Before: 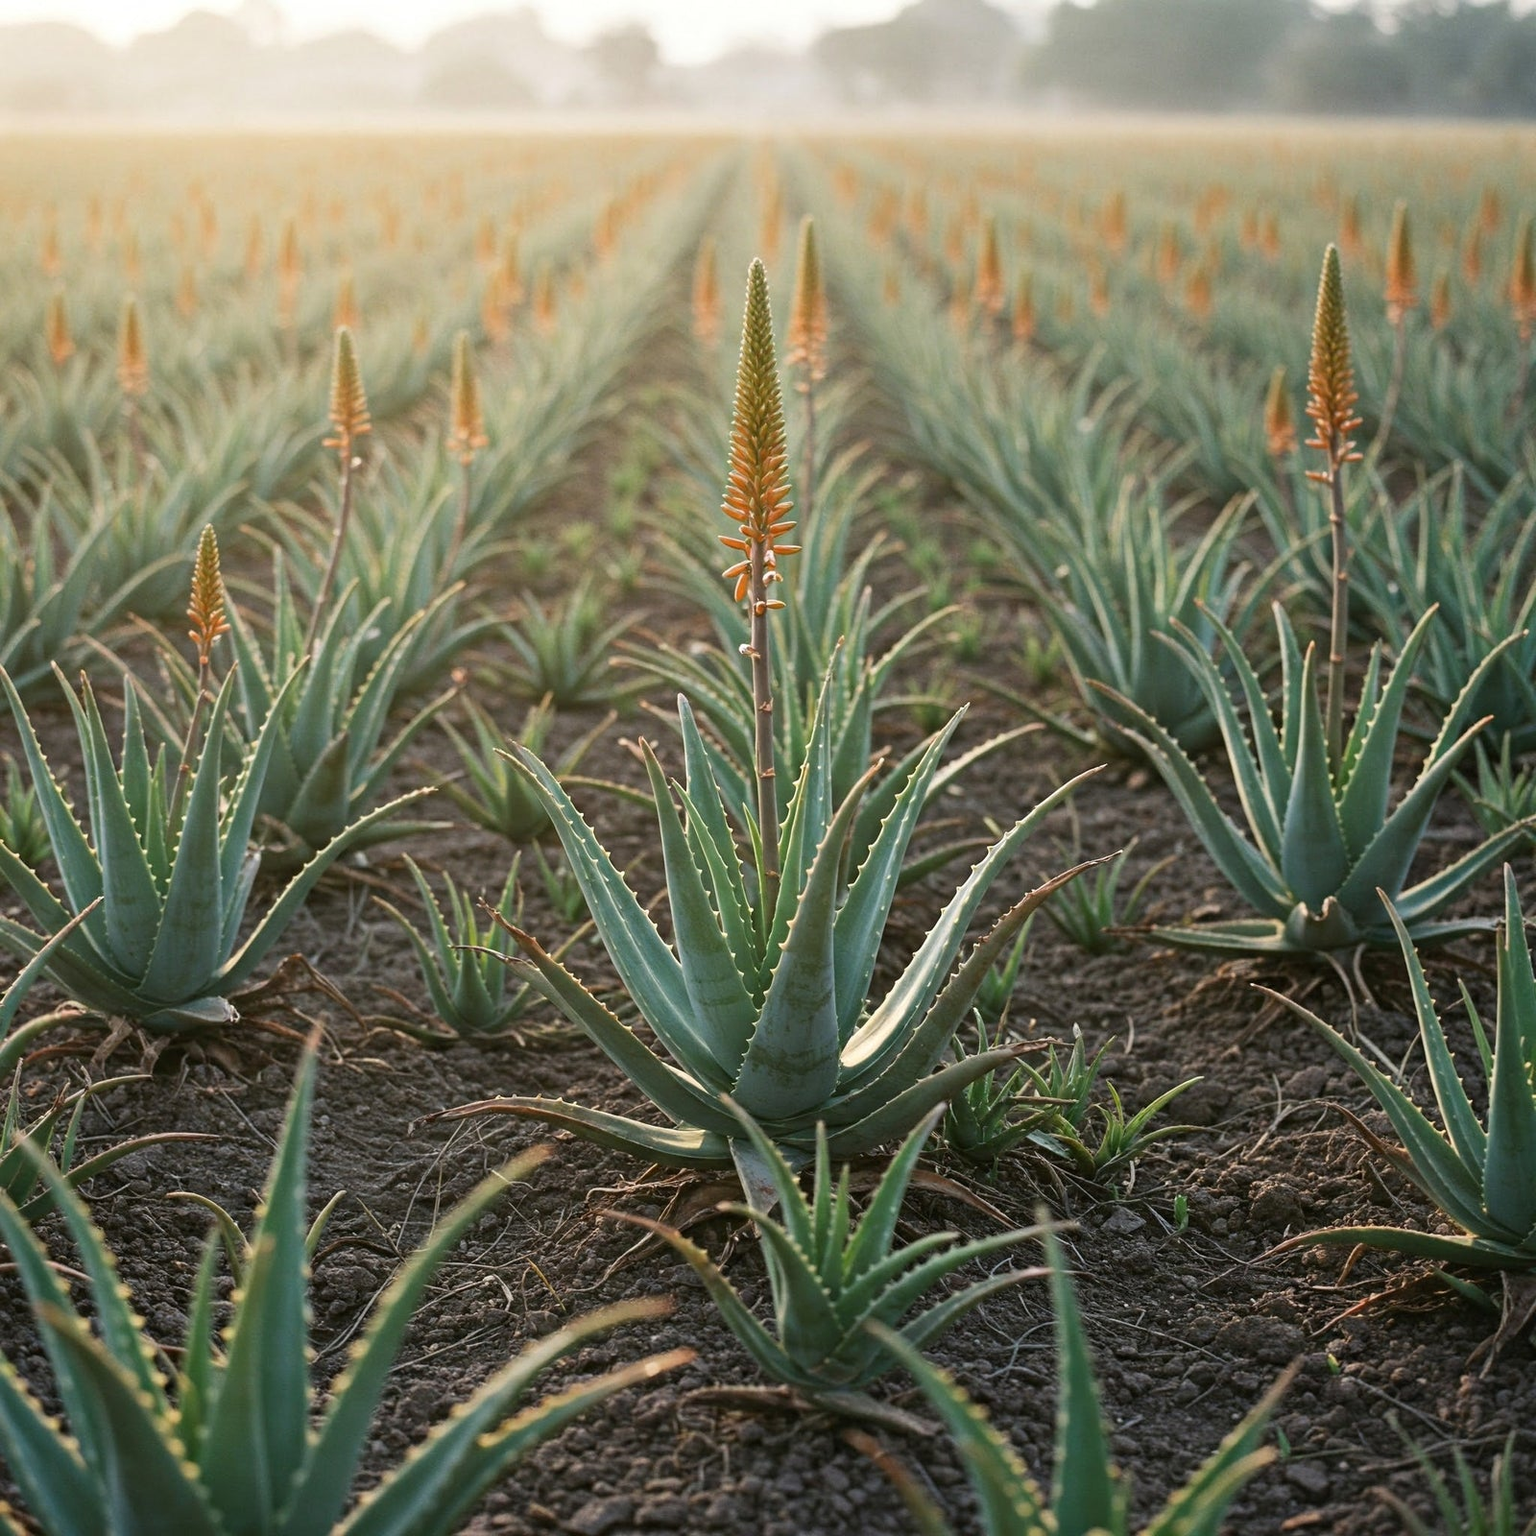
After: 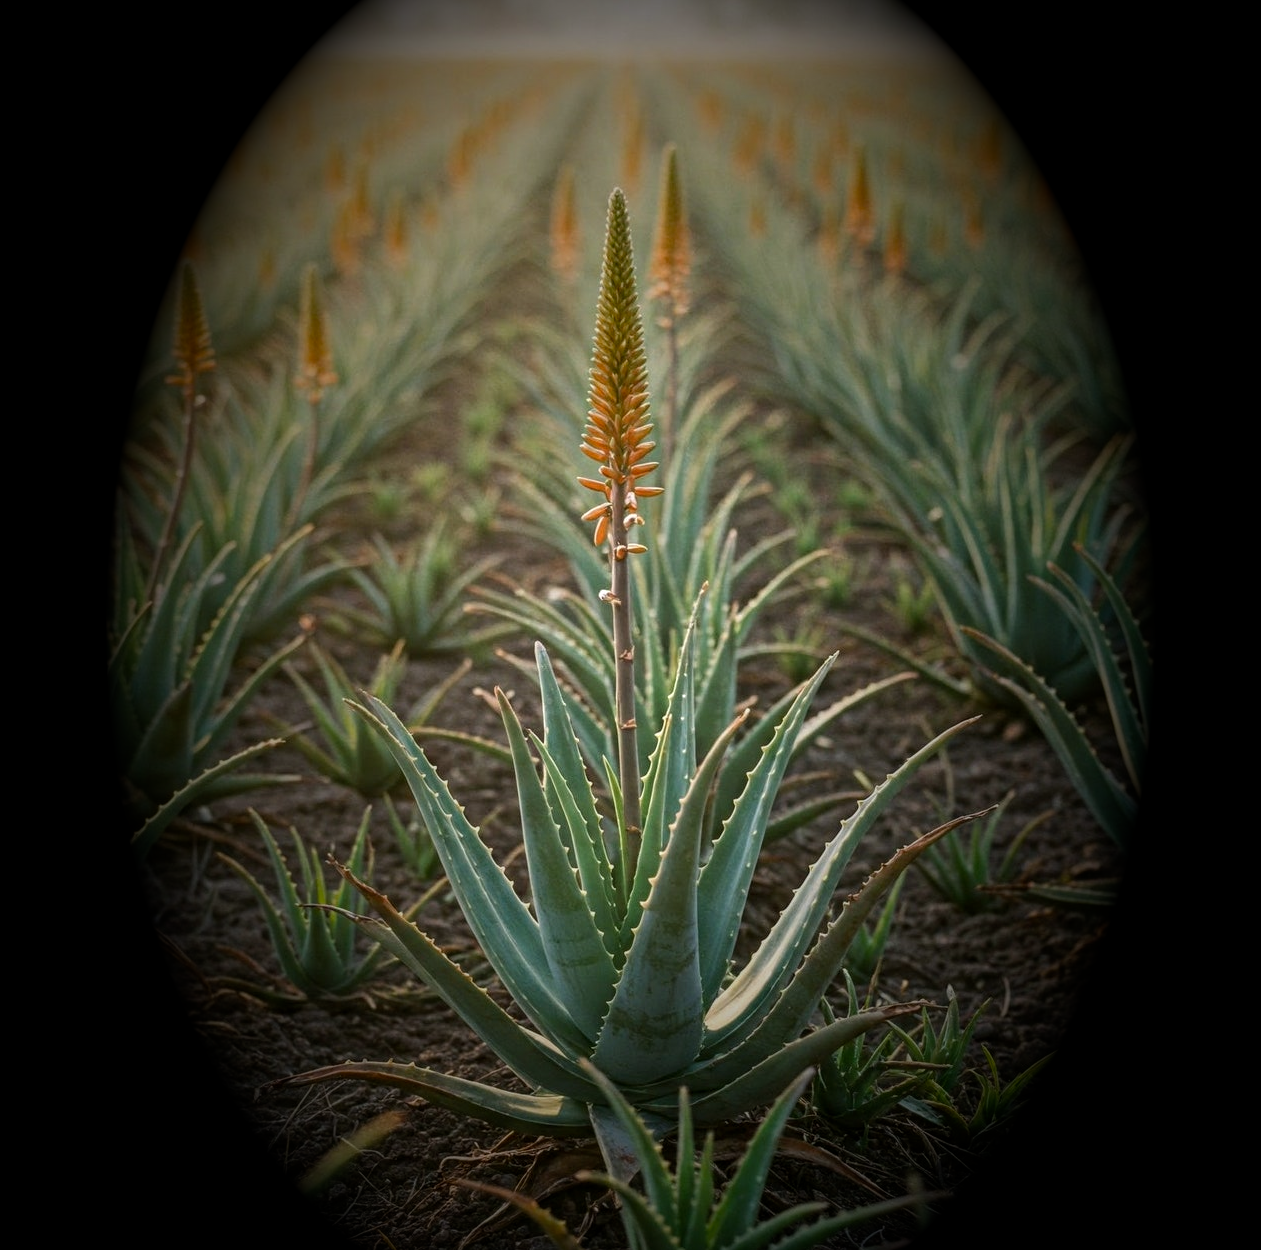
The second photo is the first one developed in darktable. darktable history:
vignetting: fall-off start 15.9%, fall-off radius 100%, brightness -1, saturation 0.5, width/height ratio 0.719
crop and rotate: left 10.77%, top 5.1%, right 10.41%, bottom 16.76%
local contrast: on, module defaults
